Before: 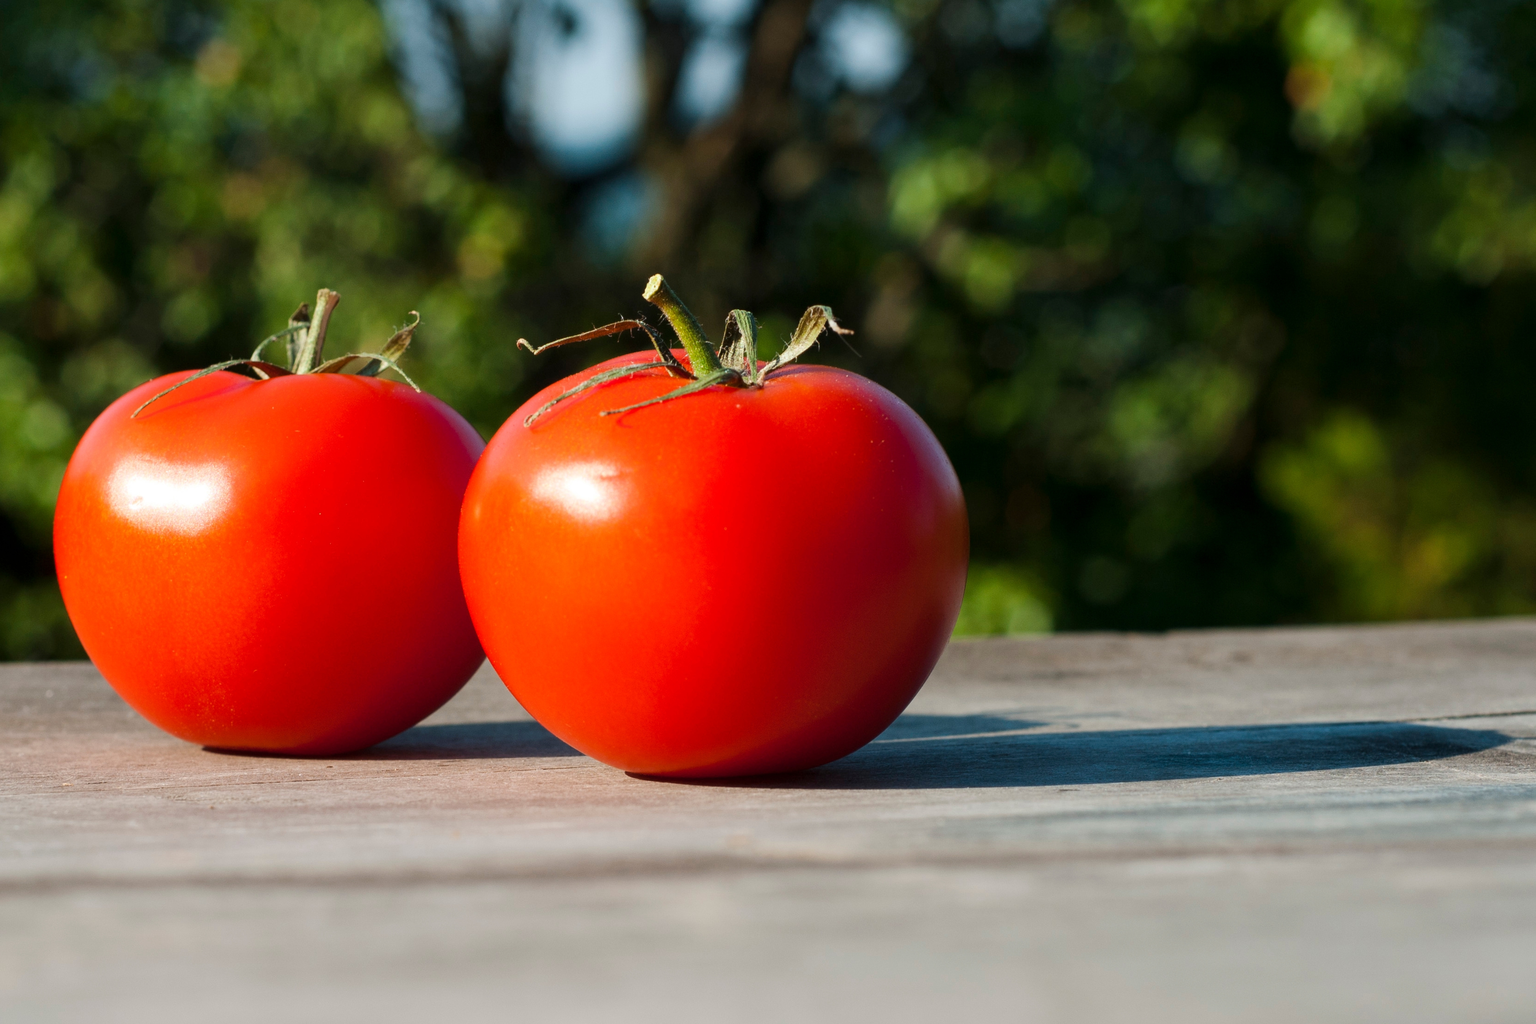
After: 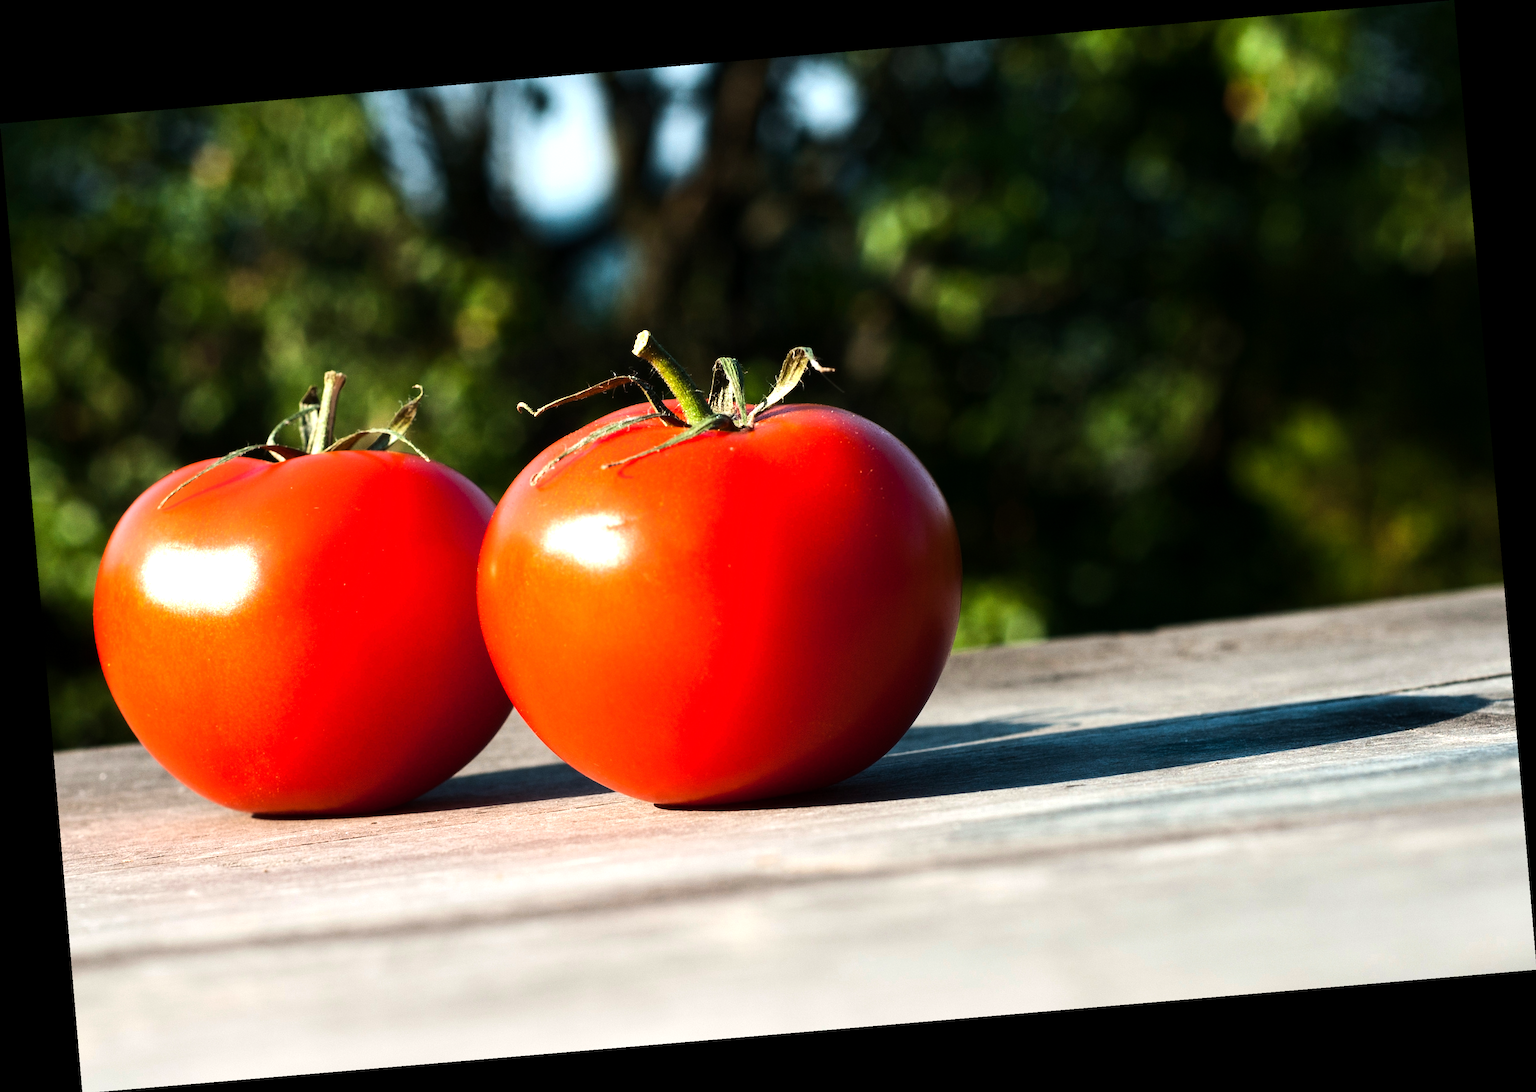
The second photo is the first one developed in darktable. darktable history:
tone equalizer: -8 EV -1.08 EV, -7 EV -1.01 EV, -6 EV -0.867 EV, -5 EV -0.578 EV, -3 EV 0.578 EV, -2 EV 0.867 EV, -1 EV 1.01 EV, +0 EV 1.08 EV, edges refinement/feathering 500, mask exposure compensation -1.57 EV, preserve details no
rotate and perspective: rotation -4.86°, automatic cropping off
